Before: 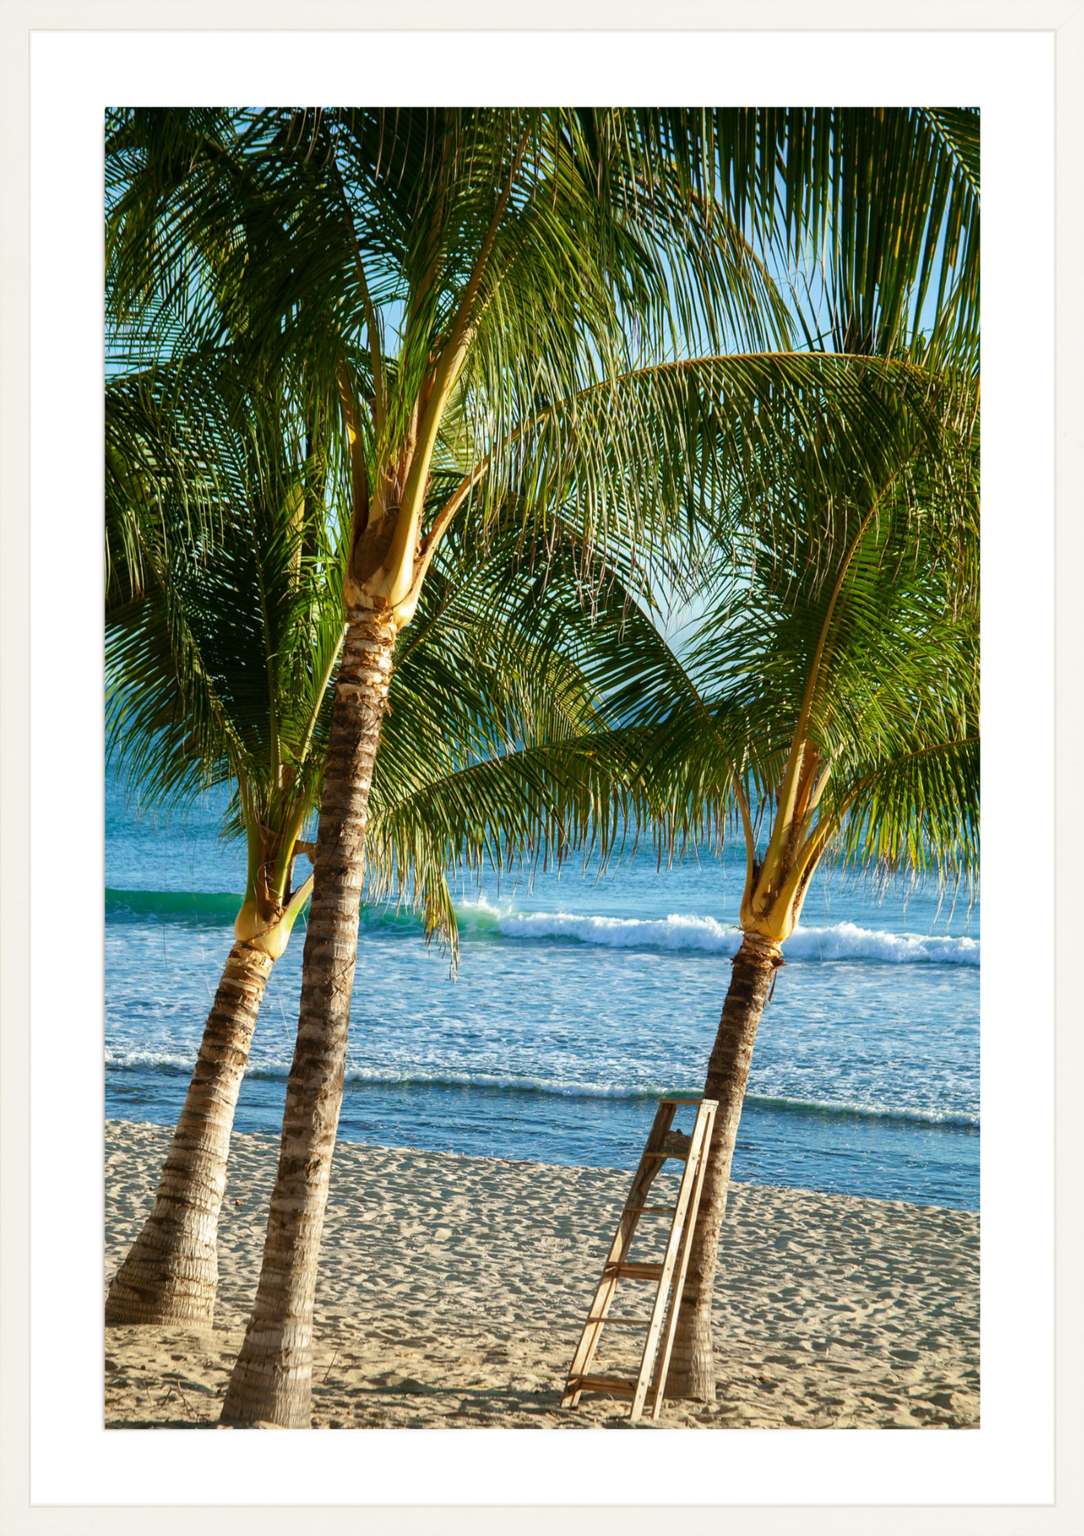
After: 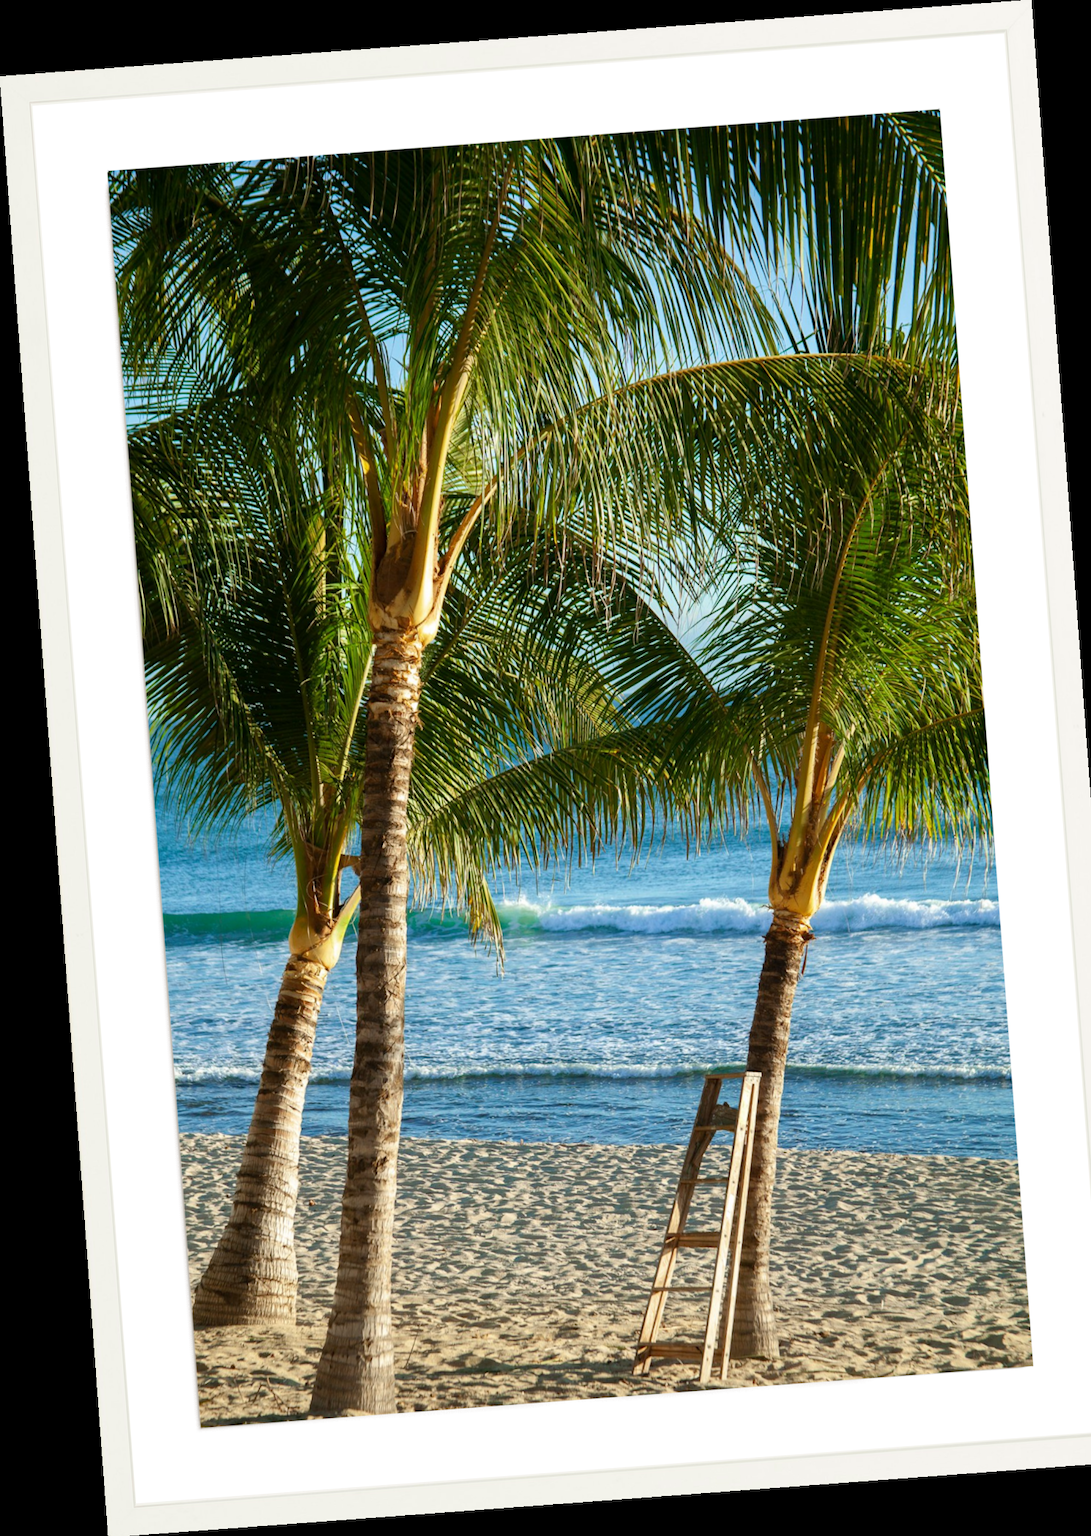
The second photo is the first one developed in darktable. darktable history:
crop: right 4.126%, bottom 0.031%
rotate and perspective: rotation -4.25°, automatic cropping off
